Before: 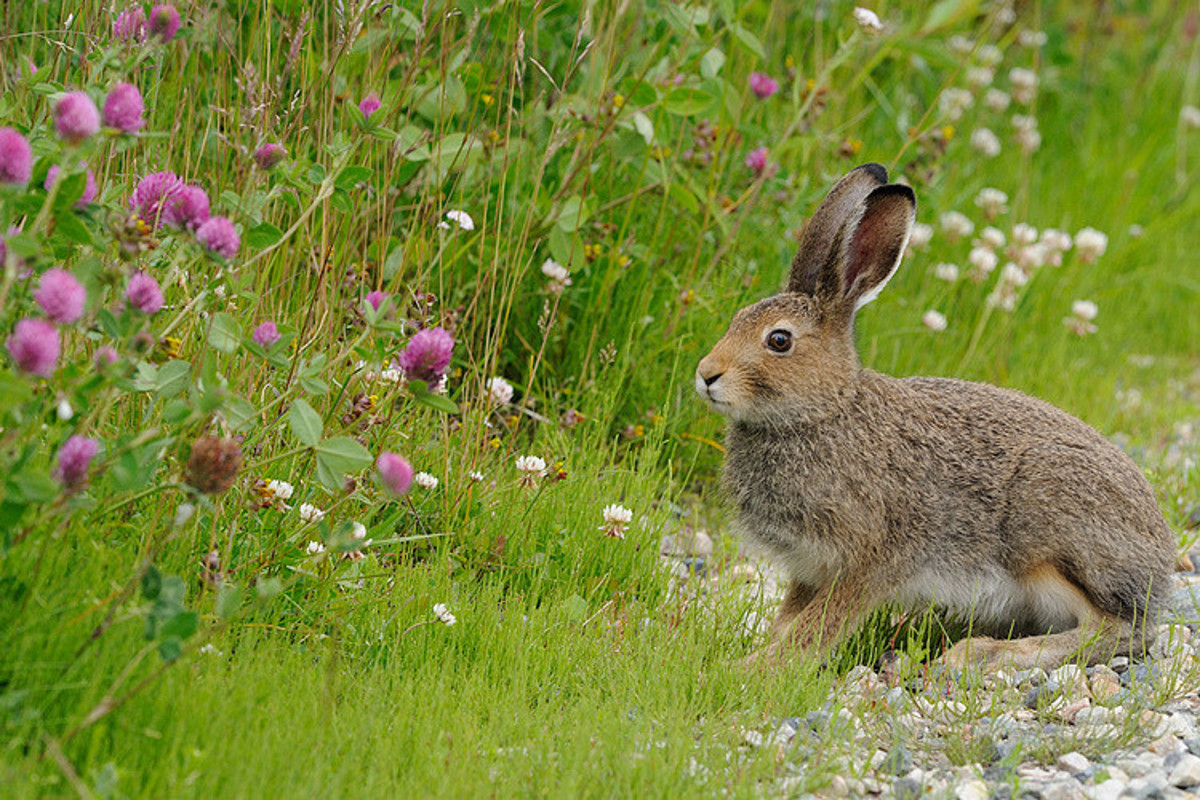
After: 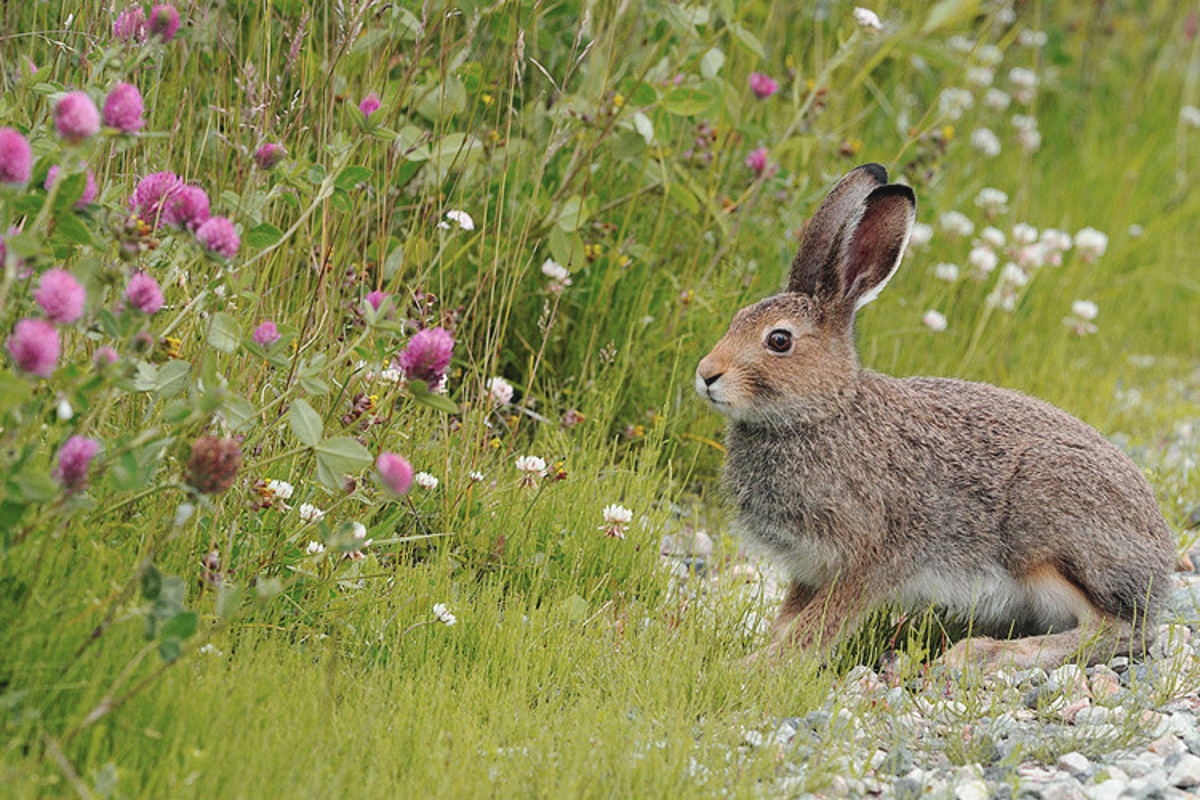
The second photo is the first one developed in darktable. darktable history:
tone curve: curves: ch0 [(0, 0.046) (0.04, 0.074) (0.831, 0.861) (1, 1)]; ch1 [(0, 0) (0.146, 0.159) (0.338, 0.365) (0.417, 0.455) (0.489, 0.486) (0.504, 0.502) (0.529, 0.537) (0.563, 0.567) (1, 1)]; ch2 [(0, 0) (0.307, 0.298) (0.388, 0.375) (0.443, 0.456) (0.485, 0.492) (0.544, 0.525) (1, 1)], color space Lab, independent channels, preserve colors none
